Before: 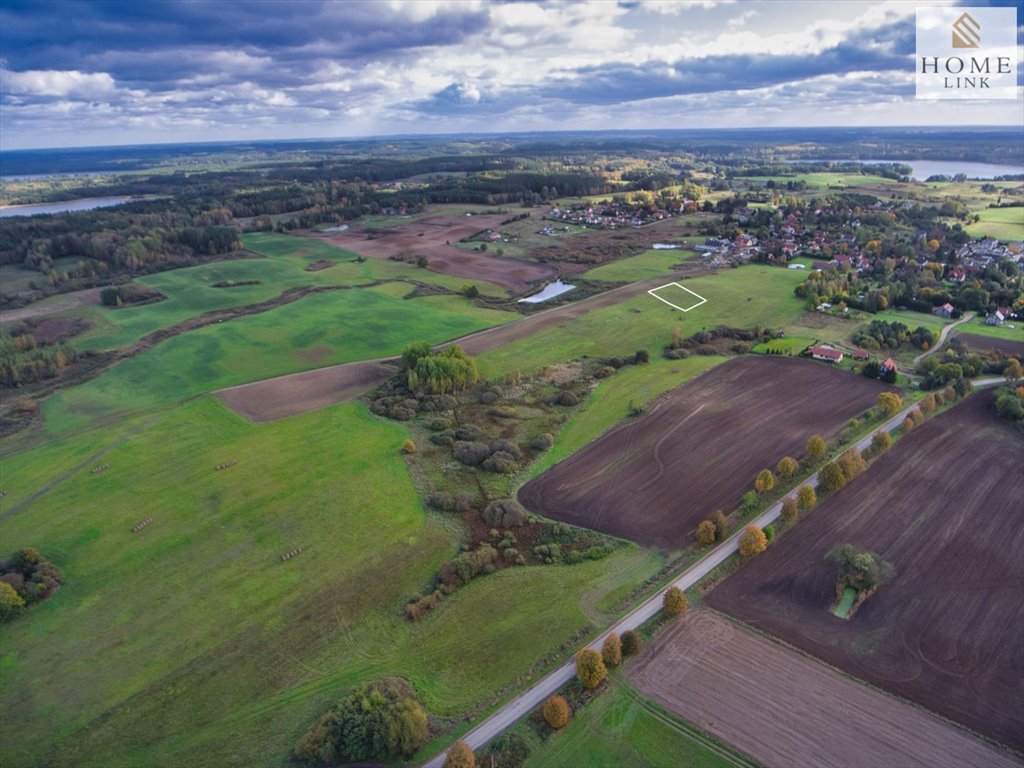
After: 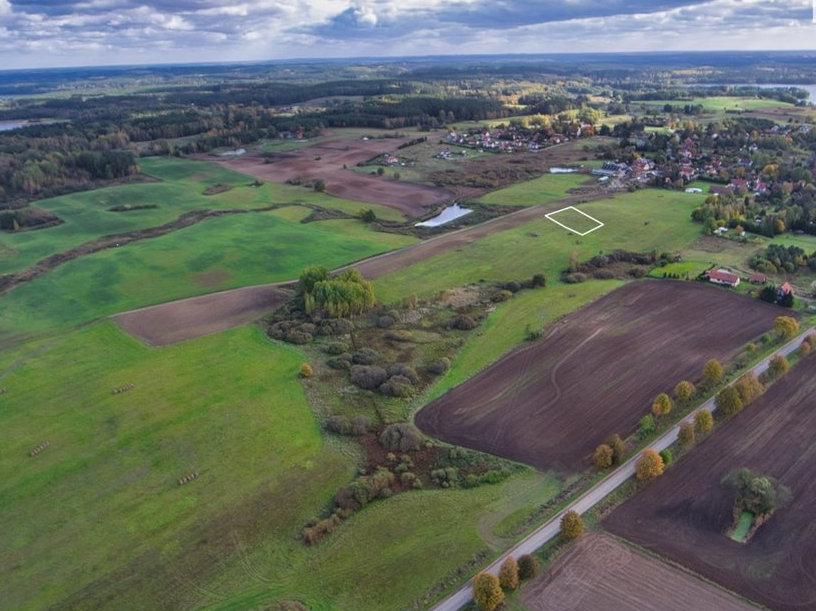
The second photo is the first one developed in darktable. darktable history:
crop and rotate: left 10.132%, top 9.917%, right 10.083%, bottom 10.516%
